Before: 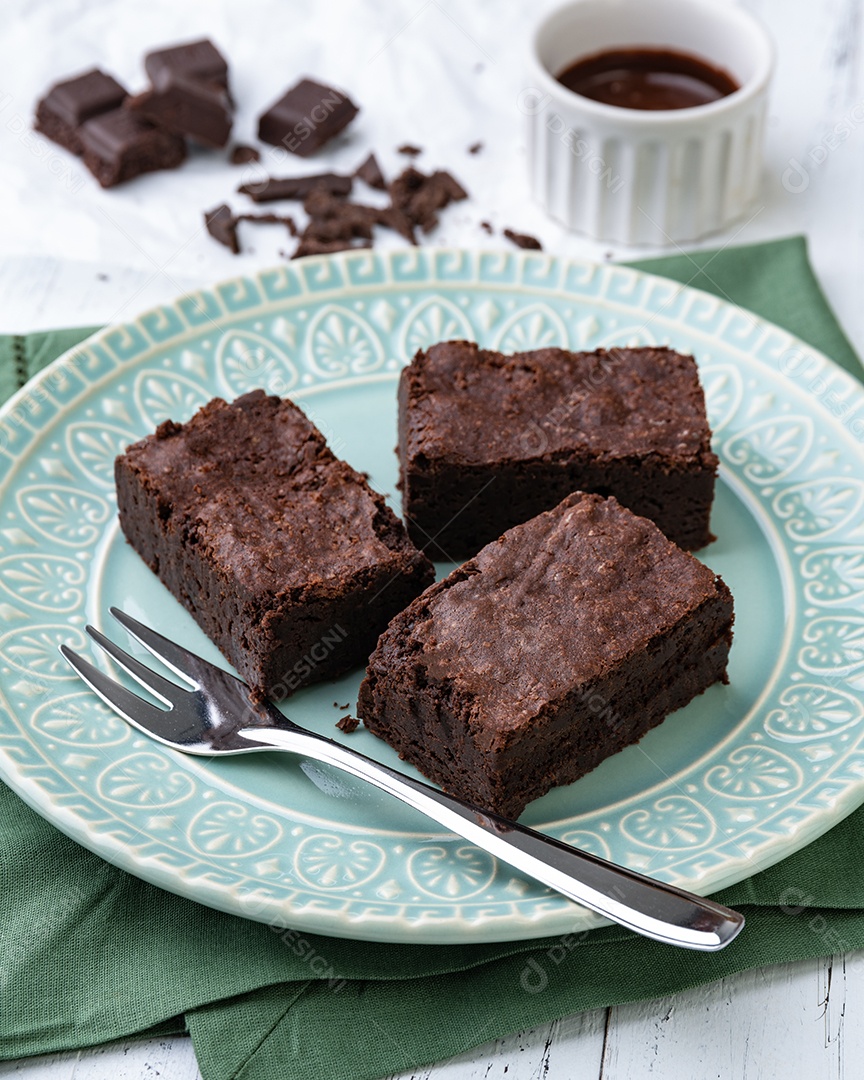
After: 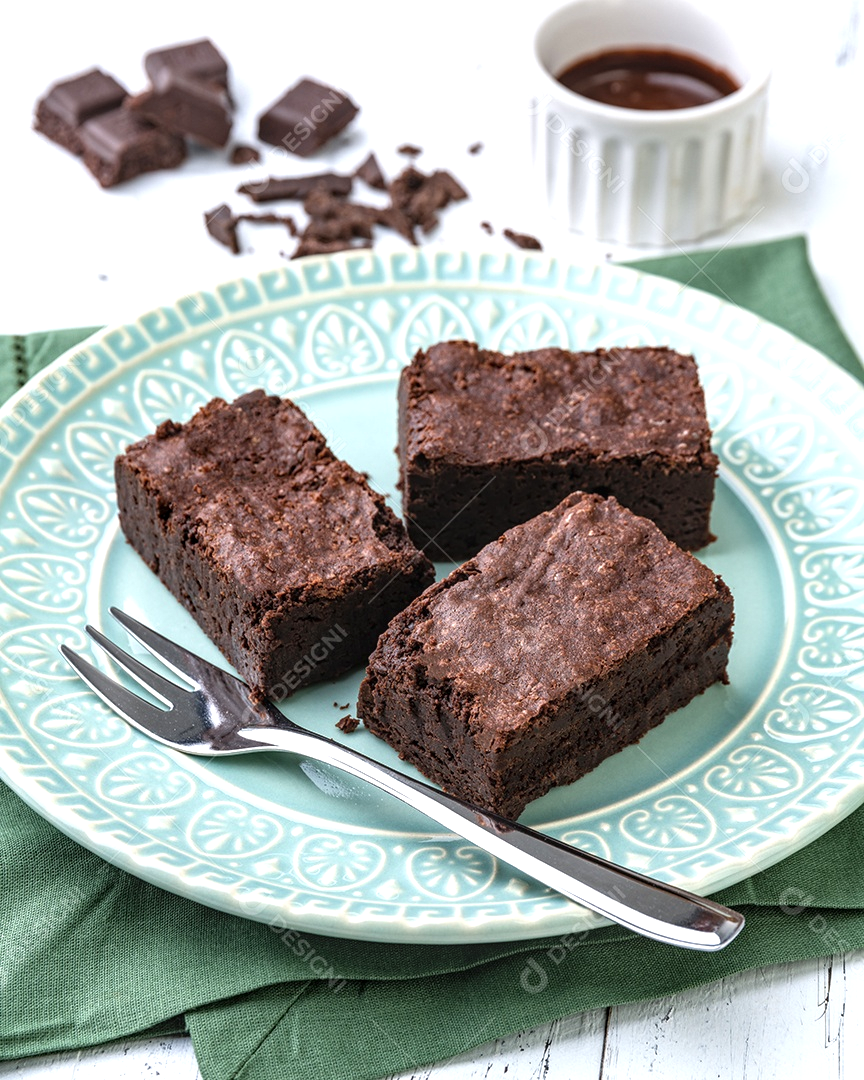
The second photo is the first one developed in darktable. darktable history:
exposure: exposure 0.556 EV, compensate highlight preservation false
local contrast: on, module defaults
